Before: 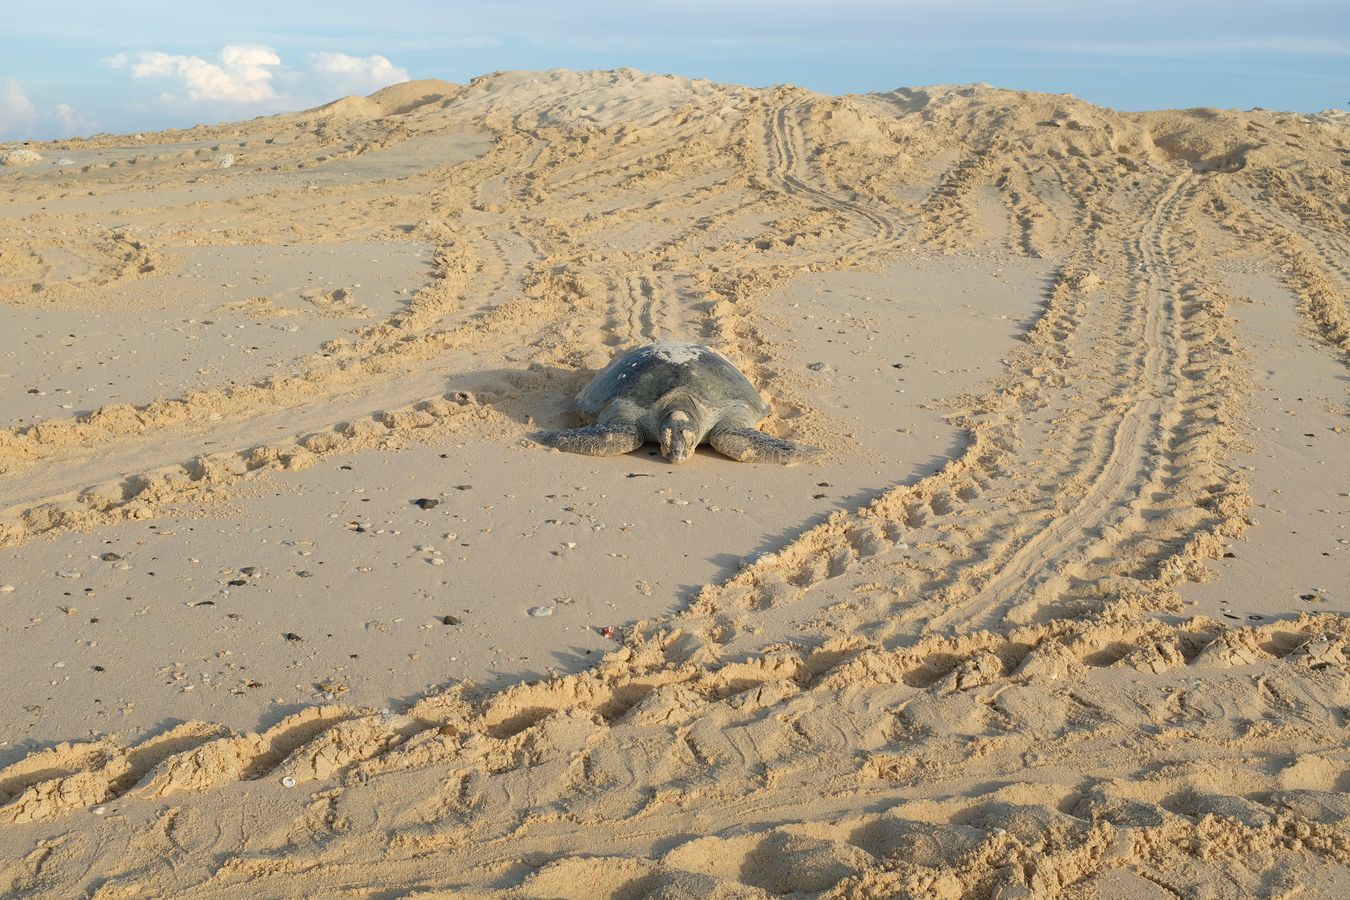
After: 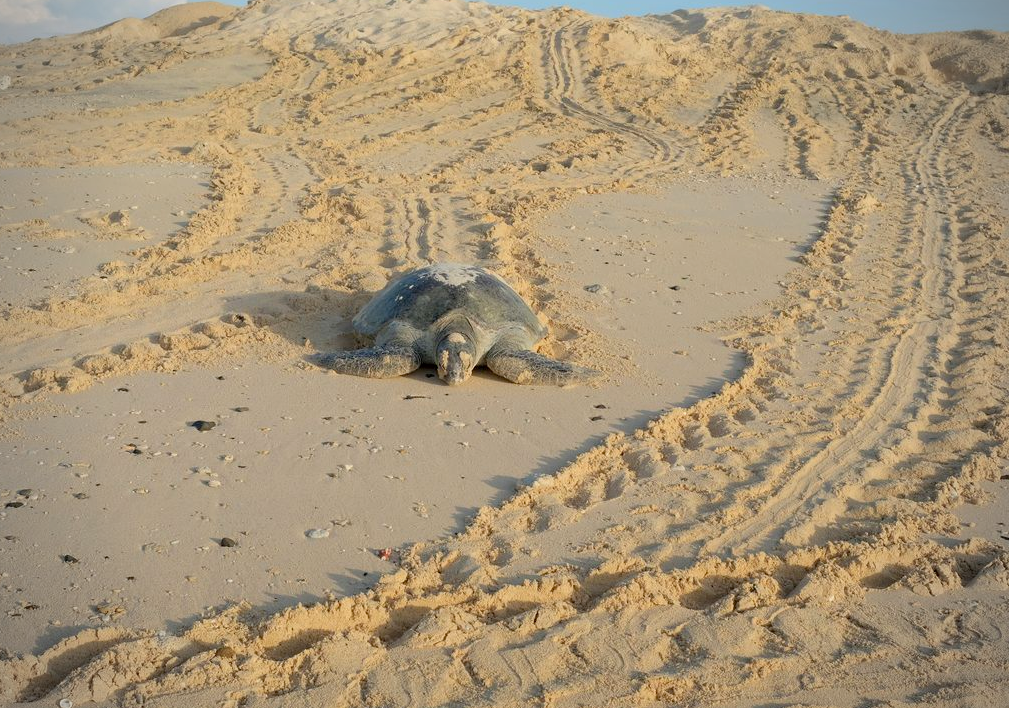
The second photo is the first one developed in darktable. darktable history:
contrast brightness saturation: contrast 0.03, brightness 0.059, saturation 0.129
exposure: black level correction 0.006, exposure -0.22 EV, compensate highlight preservation false
crop: left 16.558%, top 8.681%, right 8.679%, bottom 12.543%
tone equalizer: on, module defaults
vignetting: unbound false
